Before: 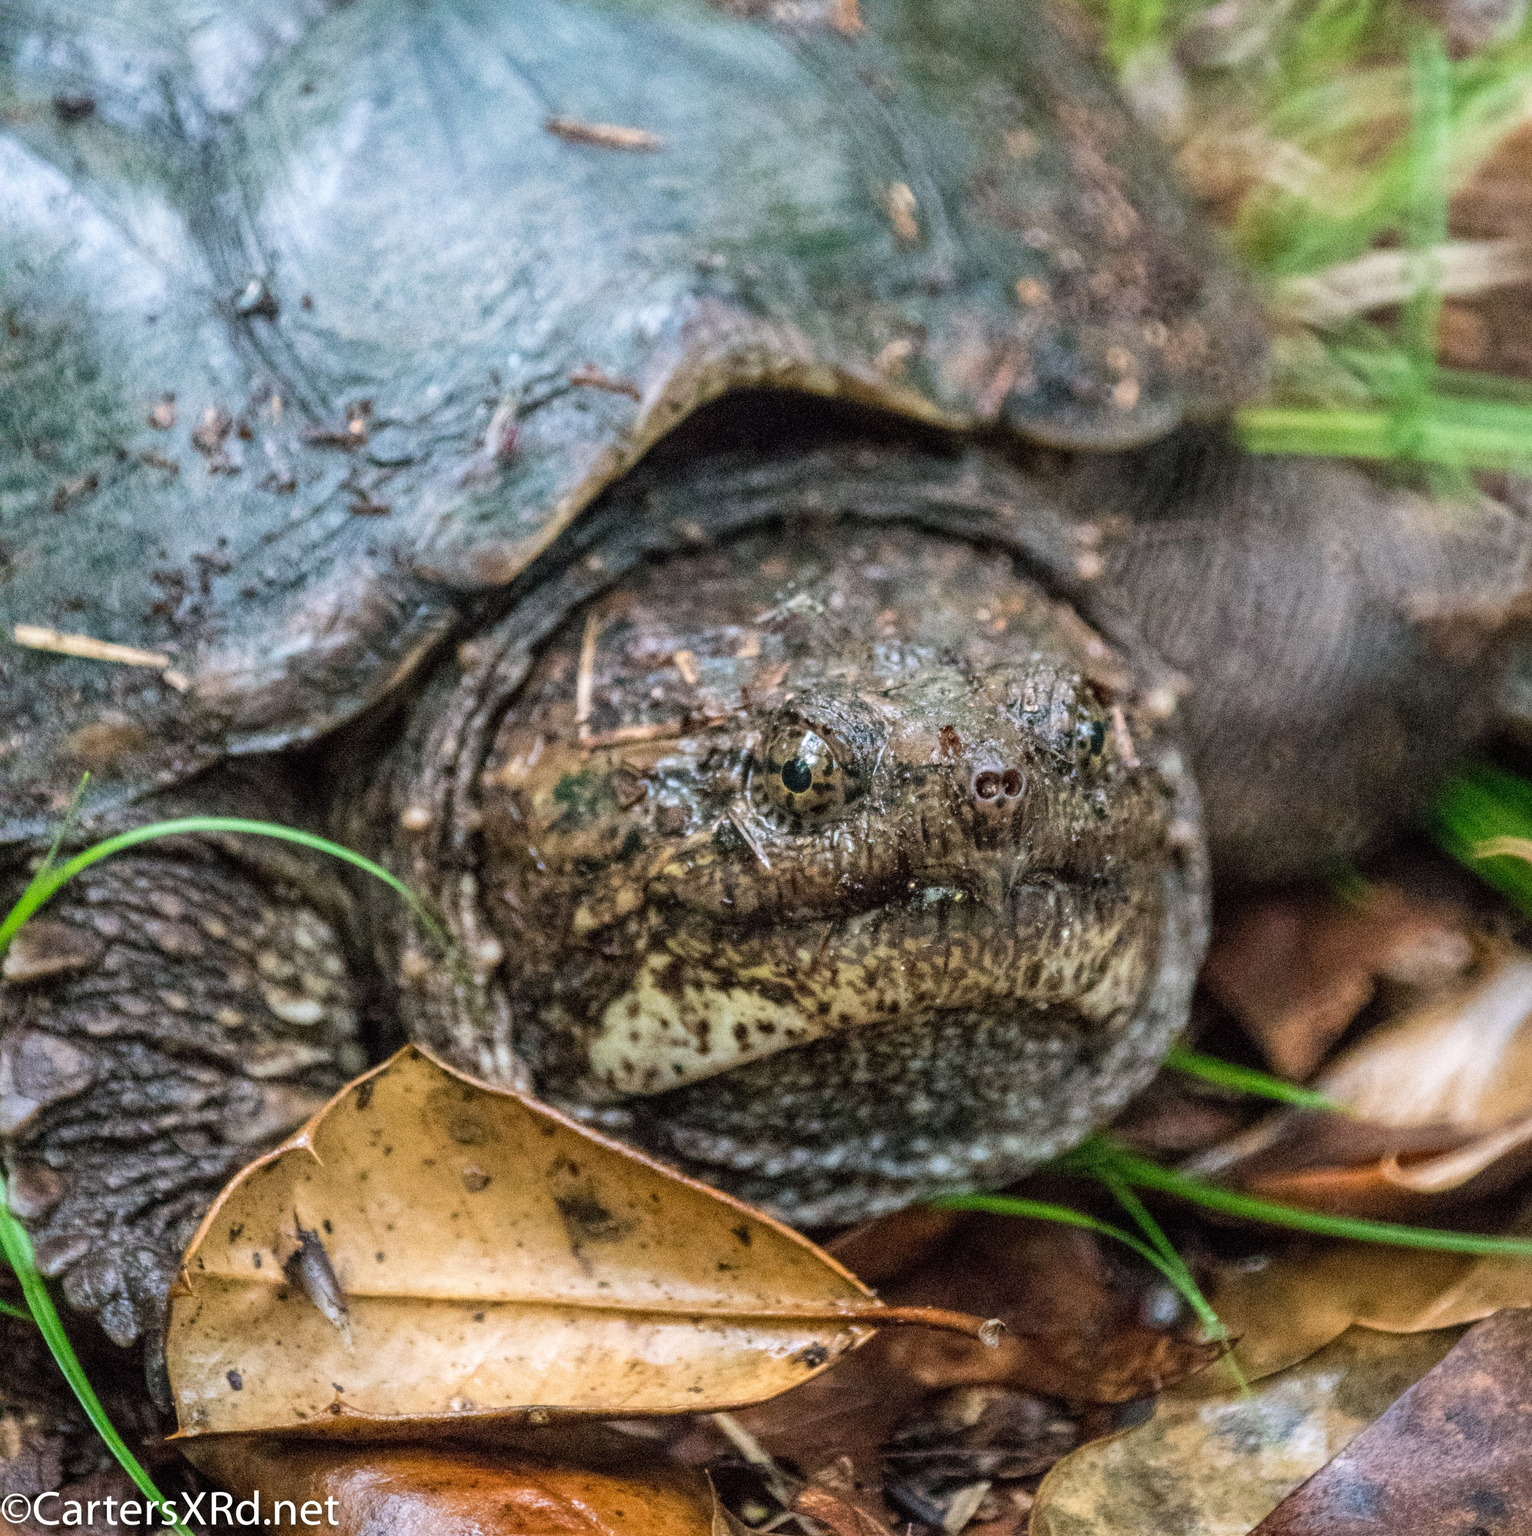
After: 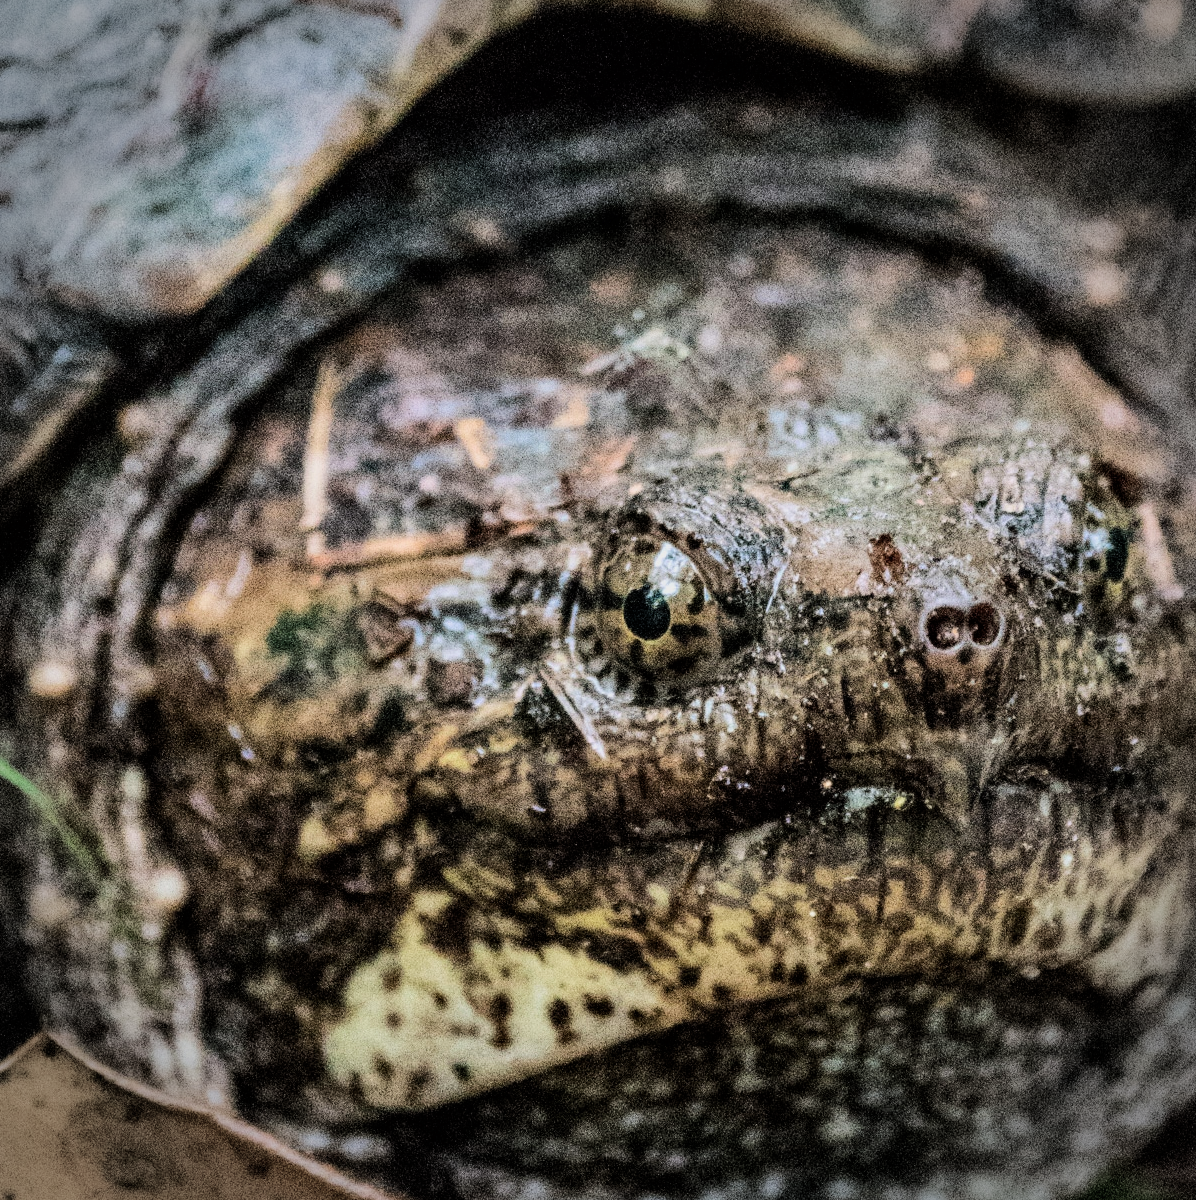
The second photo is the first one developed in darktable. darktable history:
vignetting: fall-off start 88.03%, fall-off radius 24.9%
crop: left 25%, top 25%, right 25%, bottom 25%
filmic rgb: black relative exposure -7.65 EV, white relative exposure 4.56 EV, hardness 3.61, color science v6 (2022)
tone equalizer: -8 EV -0.75 EV, -7 EV -0.7 EV, -6 EV -0.6 EV, -5 EV -0.4 EV, -3 EV 0.4 EV, -2 EV 0.6 EV, -1 EV 0.7 EV, +0 EV 0.75 EV, edges refinement/feathering 500, mask exposure compensation -1.57 EV, preserve details no
